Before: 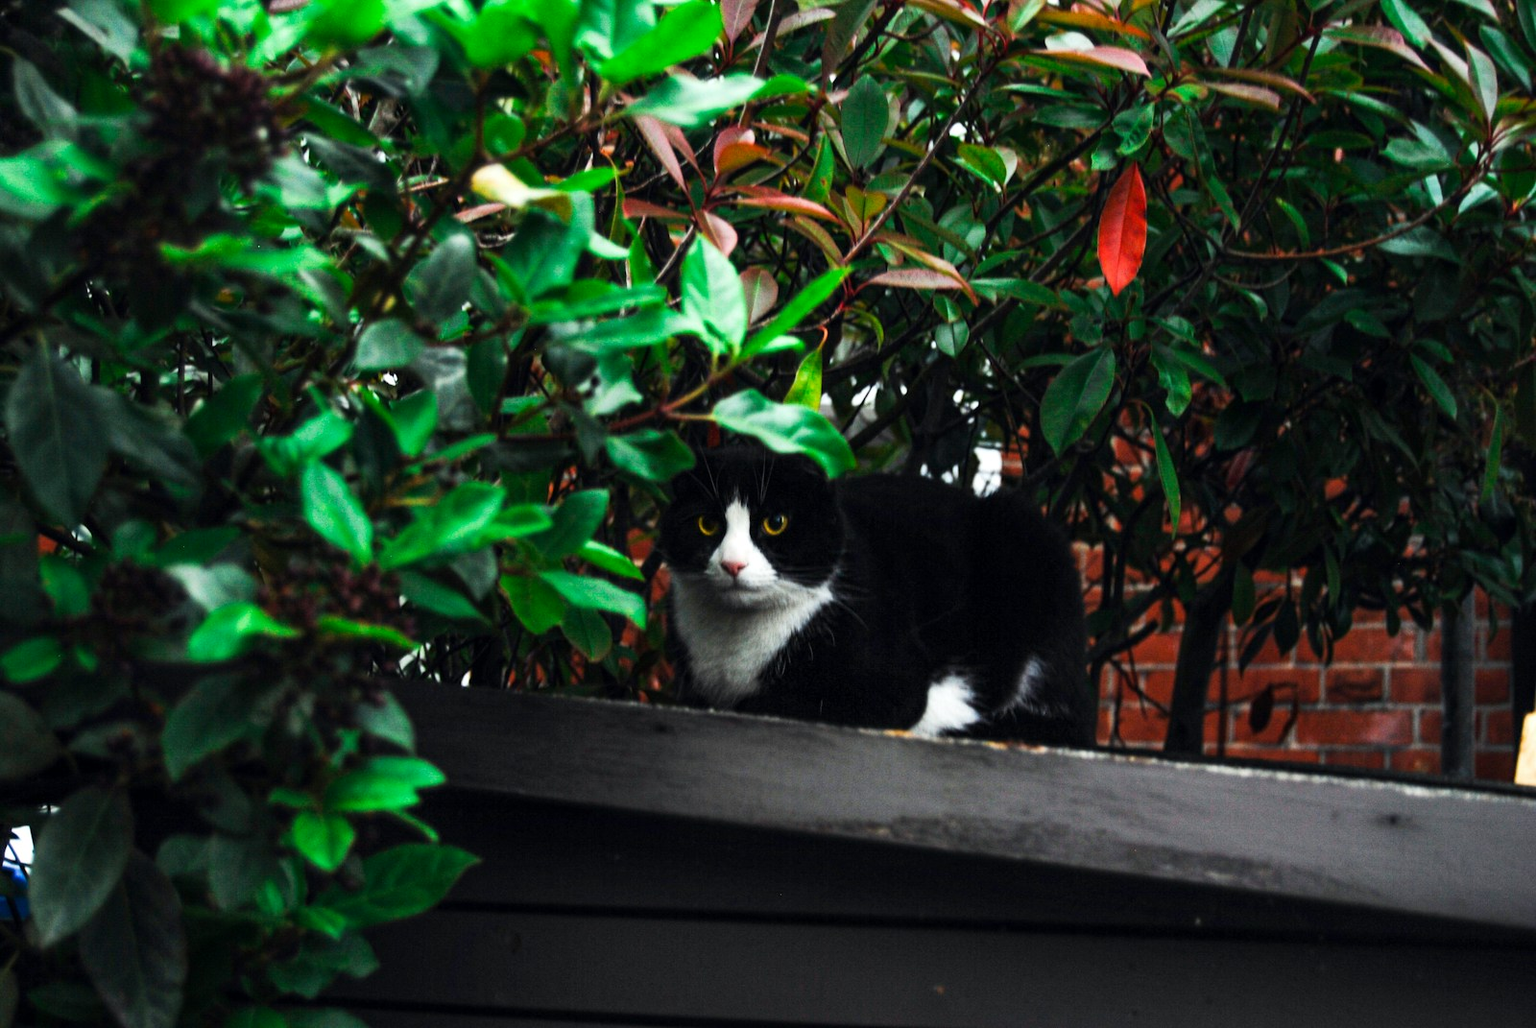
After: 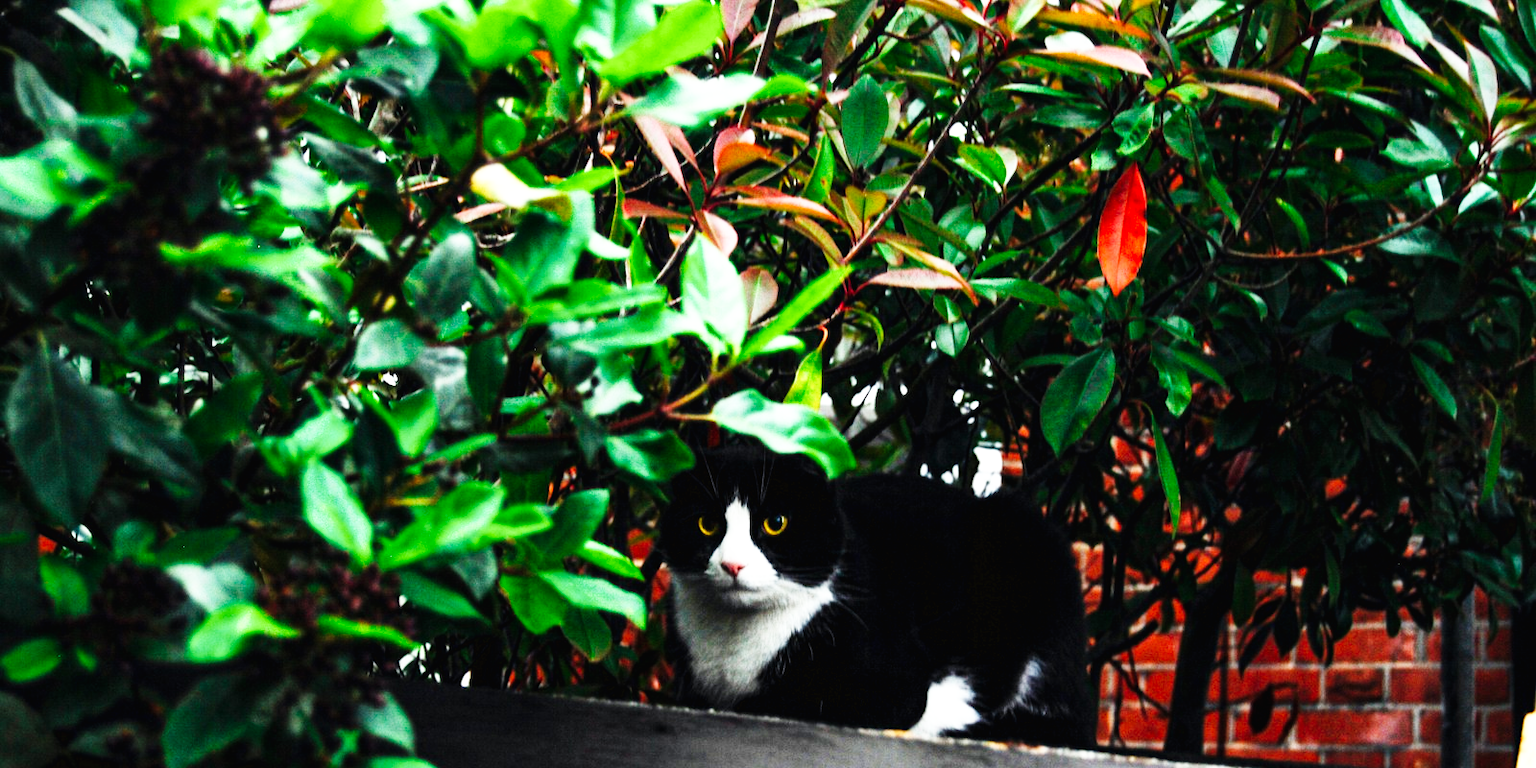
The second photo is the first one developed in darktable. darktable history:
base curve: curves: ch0 [(0, 0.003) (0.001, 0.002) (0.006, 0.004) (0.02, 0.022) (0.048, 0.086) (0.094, 0.234) (0.162, 0.431) (0.258, 0.629) (0.385, 0.8) (0.548, 0.918) (0.751, 0.988) (1, 1)], preserve colors none
crop: bottom 24.967%
